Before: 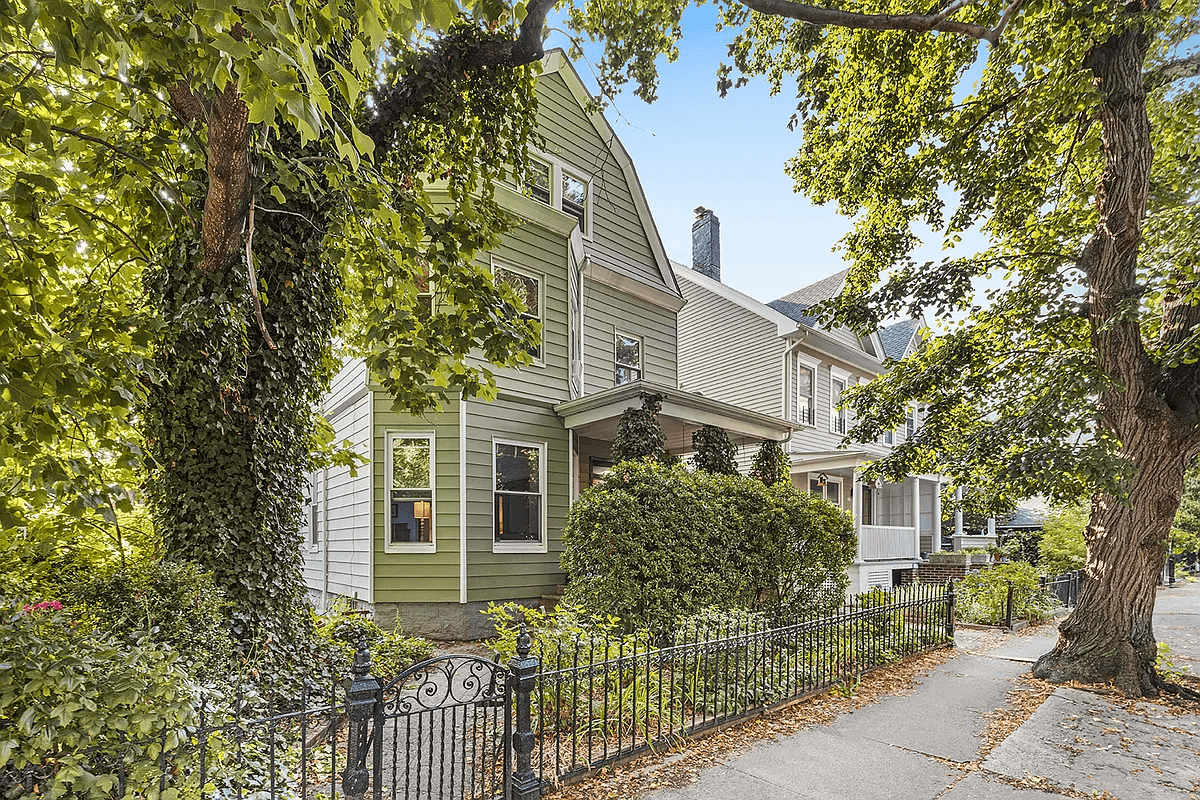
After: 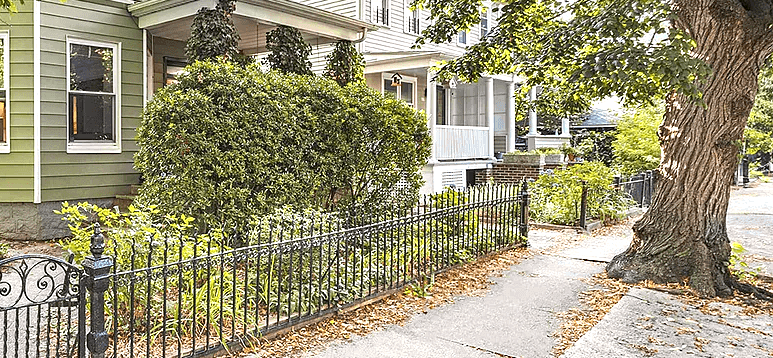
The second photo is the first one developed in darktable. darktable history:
exposure: black level correction 0, exposure 0.7 EV, compensate exposure bias true, compensate highlight preservation false
crop and rotate: left 35.509%, top 50.238%, bottom 4.934%
haze removal: compatibility mode true, adaptive false
